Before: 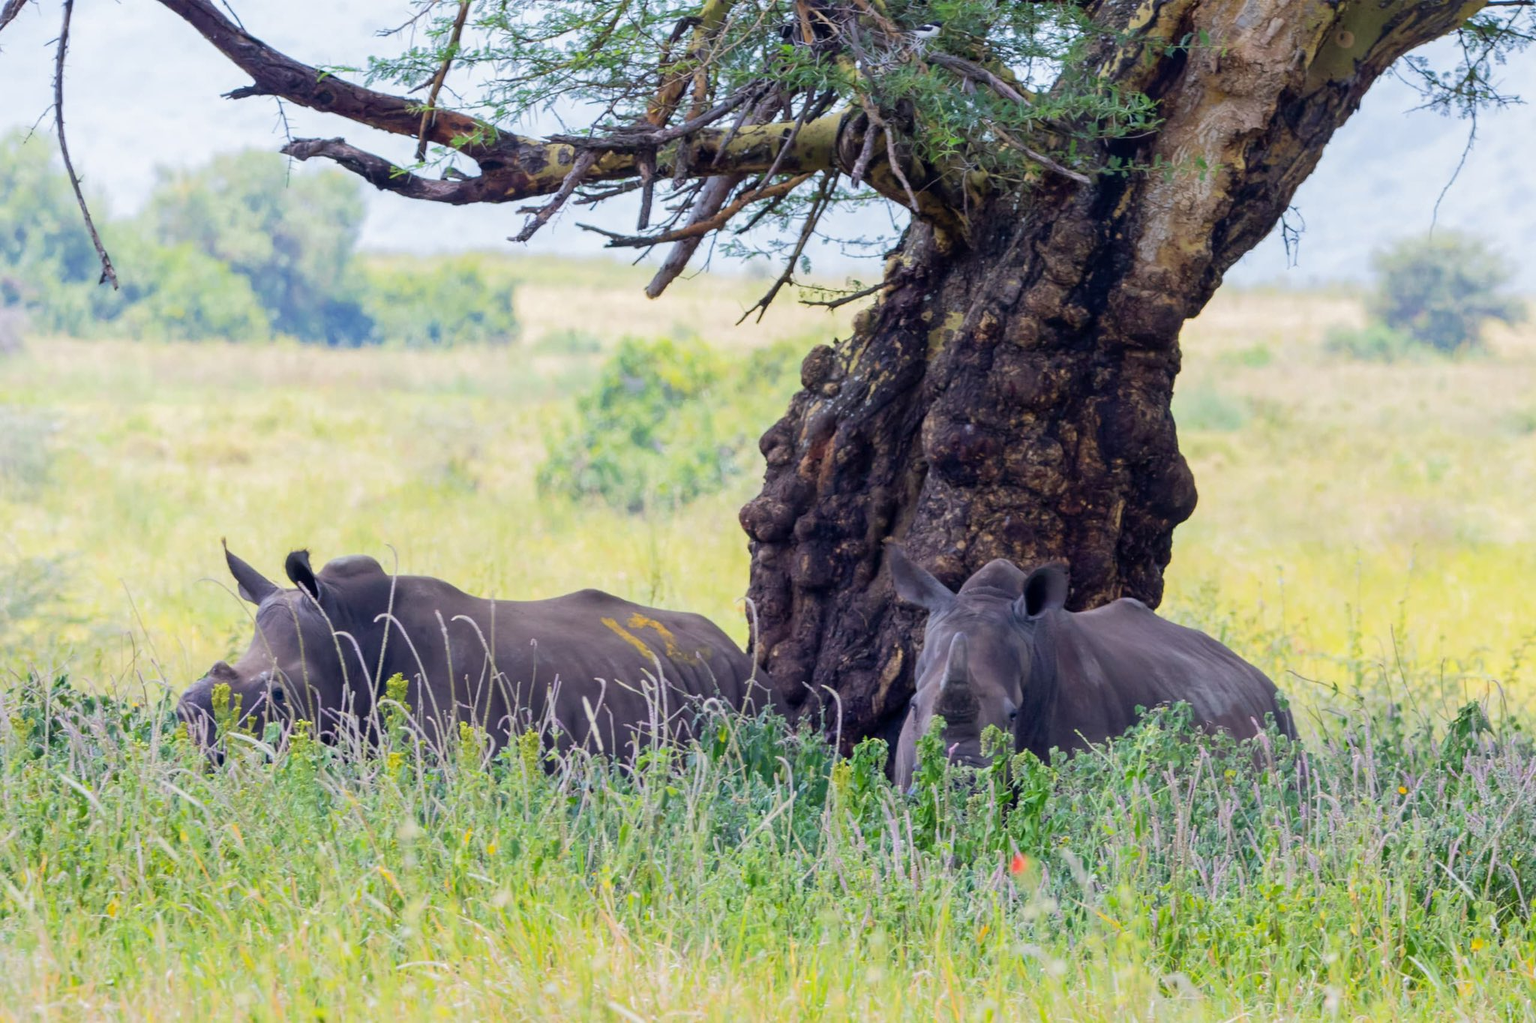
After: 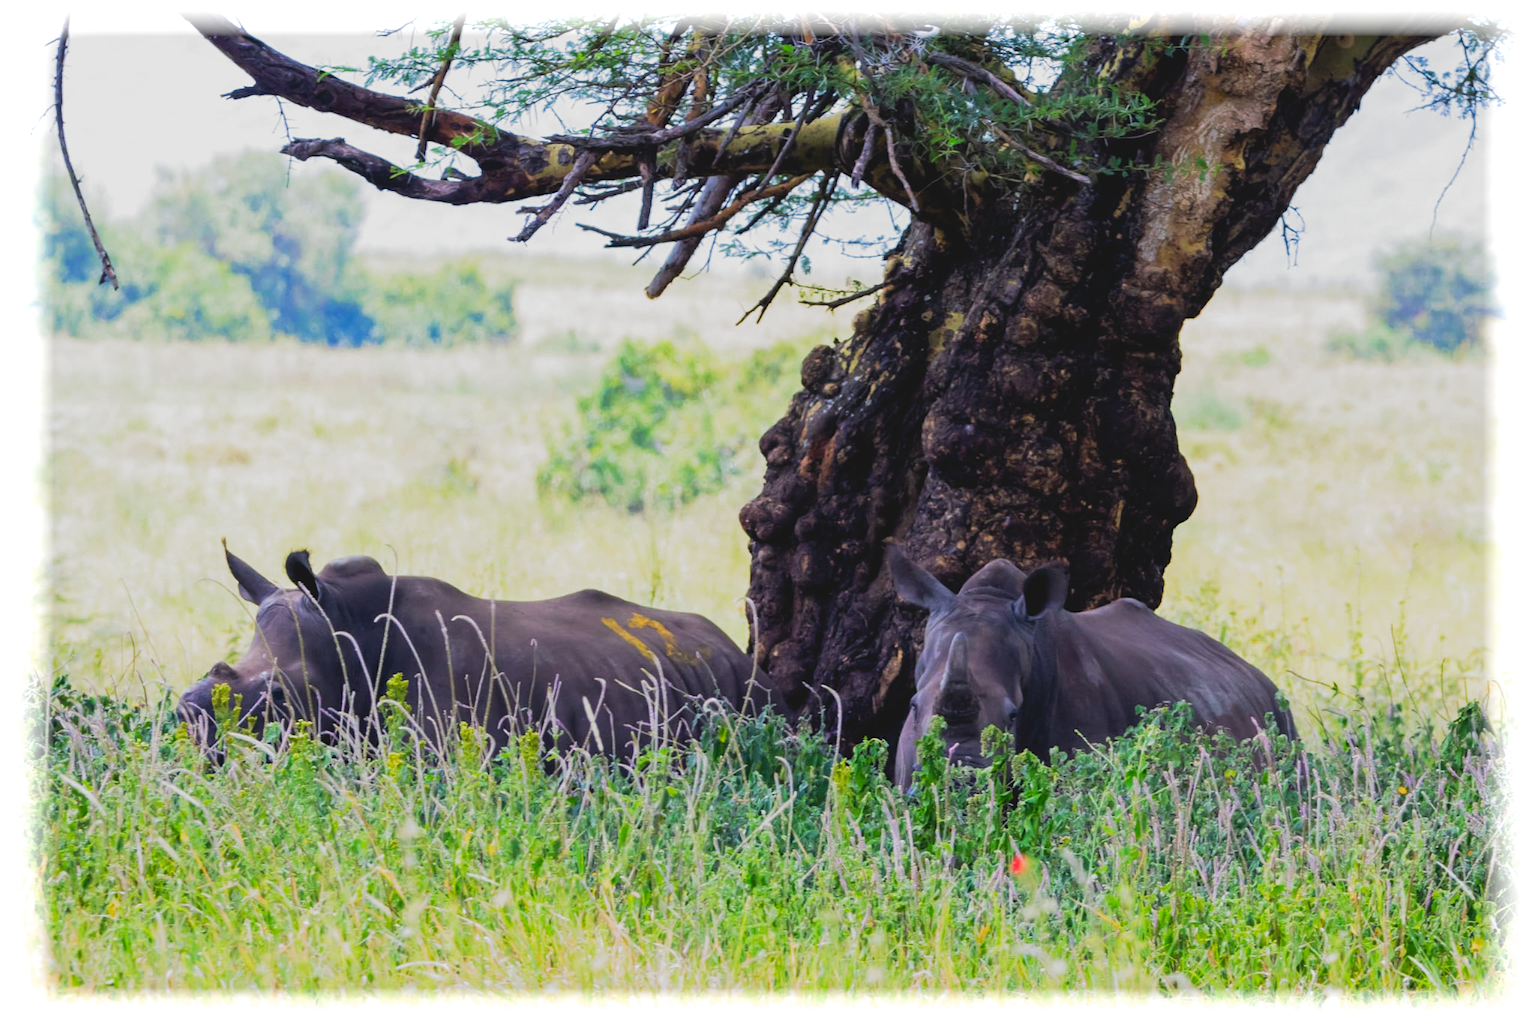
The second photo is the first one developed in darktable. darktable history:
tone curve: curves: ch0 [(0, 0) (0.003, 0.002) (0.011, 0.009) (0.025, 0.022) (0.044, 0.041) (0.069, 0.059) (0.1, 0.082) (0.136, 0.106) (0.177, 0.138) (0.224, 0.179) (0.277, 0.226) (0.335, 0.28) (0.399, 0.342) (0.468, 0.413) (0.543, 0.493) (0.623, 0.591) (0.709, 0.699) (0.801, 0.804) (0.898, 0.899) (1, 1)], preserve colors none
filmic rgb: black relative exposure -8.2 EV, white relative exposure 2.2 EV, threshold 3 EV, hardness 7.11, latitude 75%, contrast 1.325, highlights saturation mix -2%, shadows ↔ highlights balance 30%, preserve chrominance RGB euclidean norm, color science v5 (2021), contrast in shadows safe, contrast in highlights safe, enable highlight reconstruction true
vignetting: fall-off start 93%, fall-off radius 5%, brightness 1, saturation -0.49, automatic ratio true, width/height ratio 1.332, shape 0.04, unbound false
contrast brightness saturation: contrast -0.19, saturation 0.19
